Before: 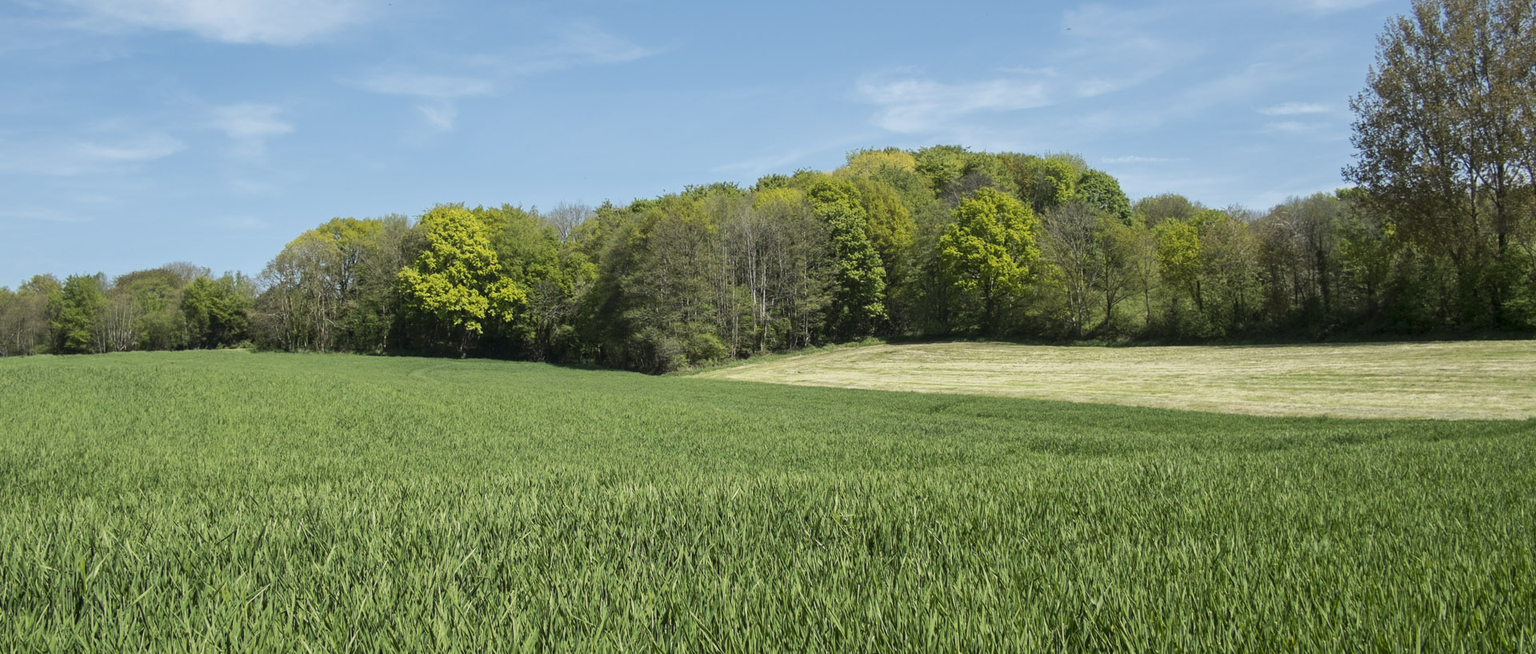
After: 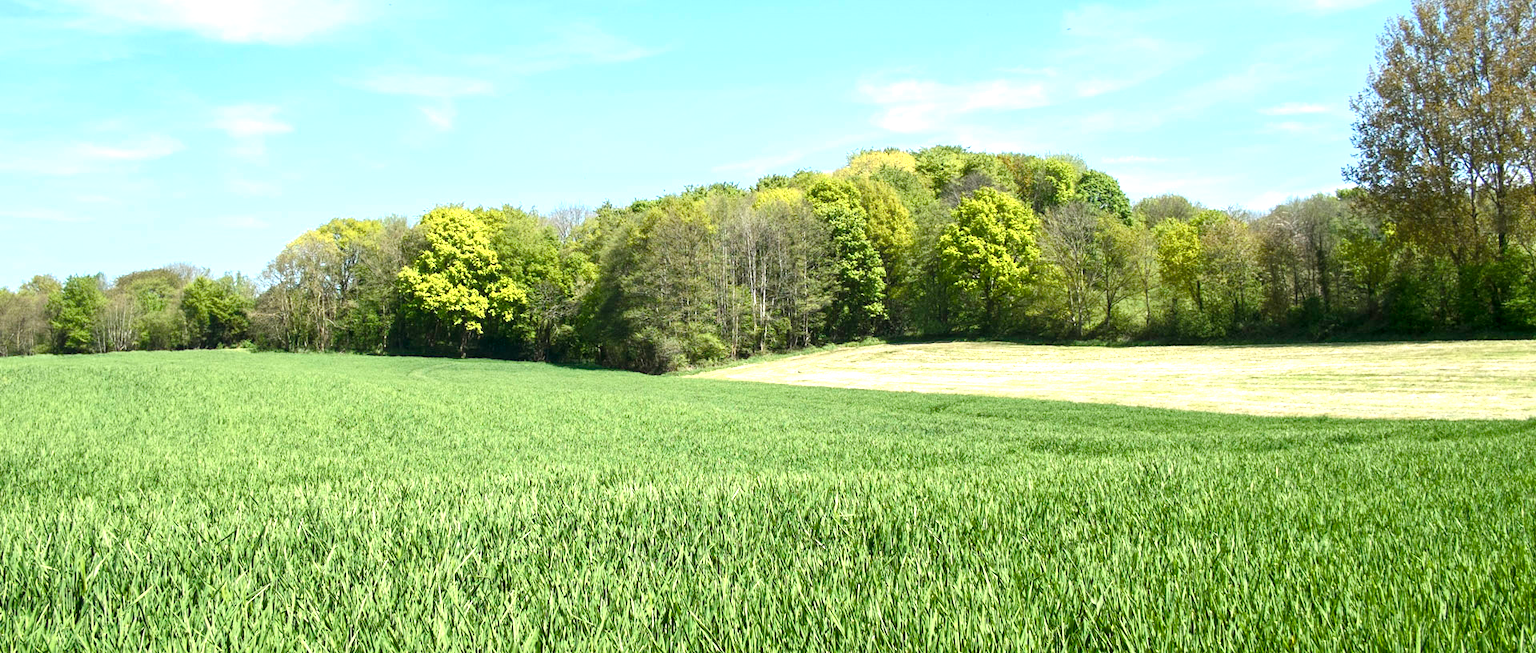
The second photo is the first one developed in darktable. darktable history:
exposure: black level correction 0, exposure 0.95 EV, compensate exposure bias true, compensate highlight preservation false
color balance rgb: linear chroma grading › shadows 32%, linear chroma grading › global chroma -2%, linear chroma grading › mid-tones 4%, perceptual saturation grading › global saturation -2%, perceptual saturation grading › highlights -8%, perceptual saturation grading › mid-tones 8%, perceptual saturation grading › shadows 4%, perceptual brilliance grading › highlights 8%, perceptual brilliance grading › mid-tones 4%, perceptual brilliance grading › shadows 2%, global vibrance 16%, saturation formula JzAzBz (2021)
